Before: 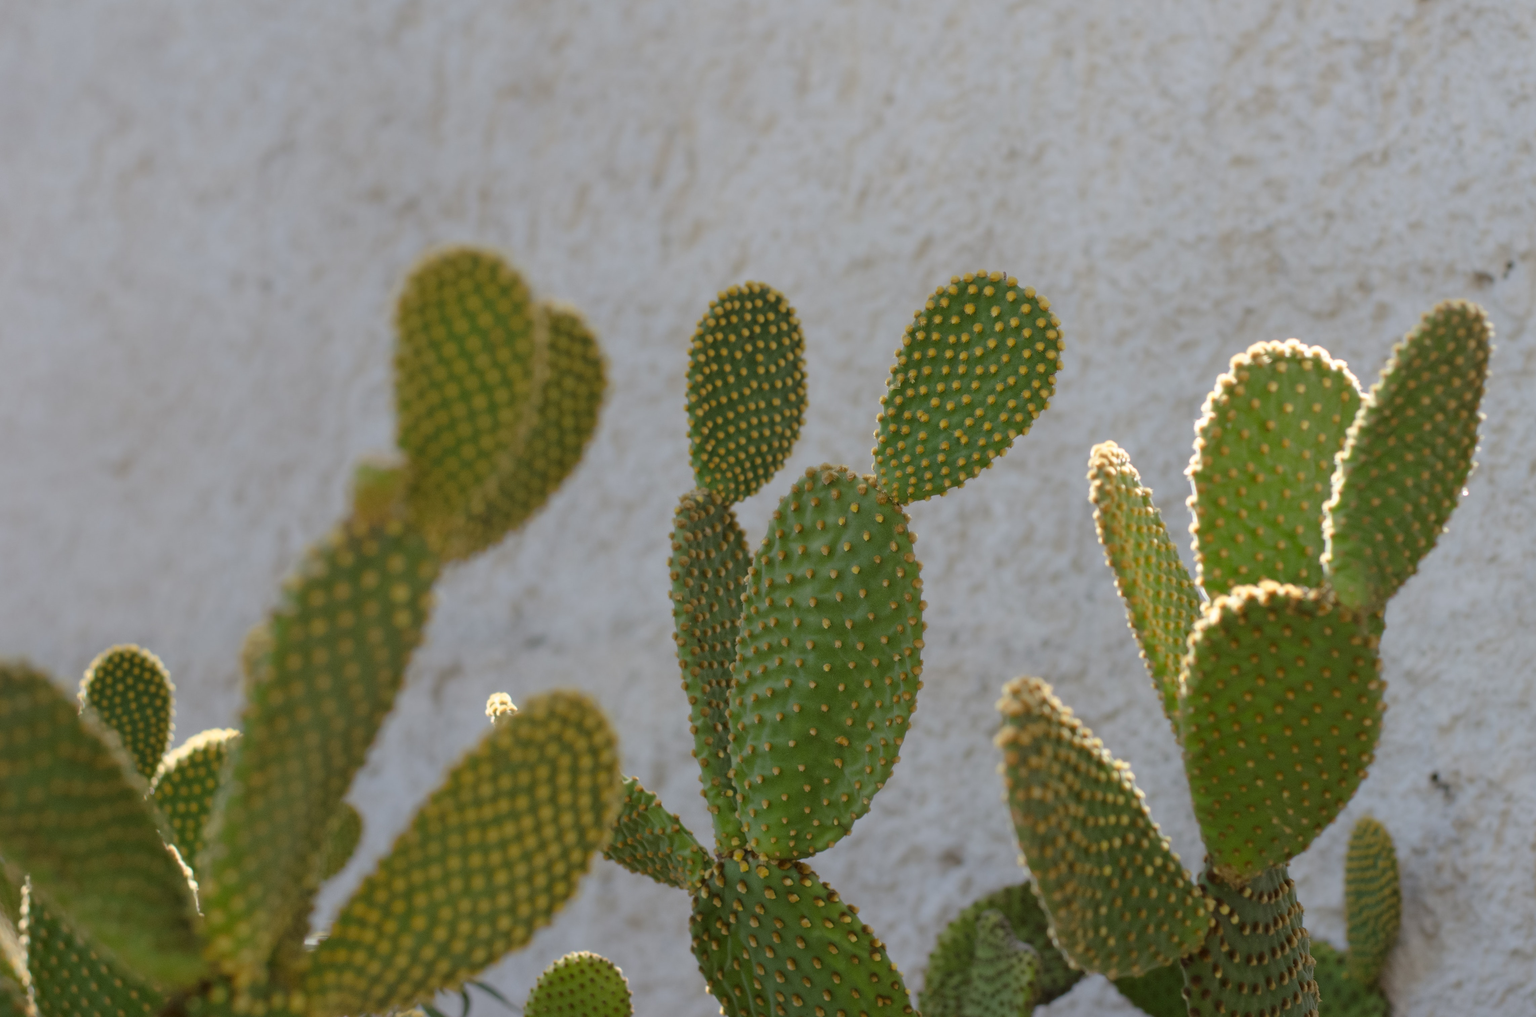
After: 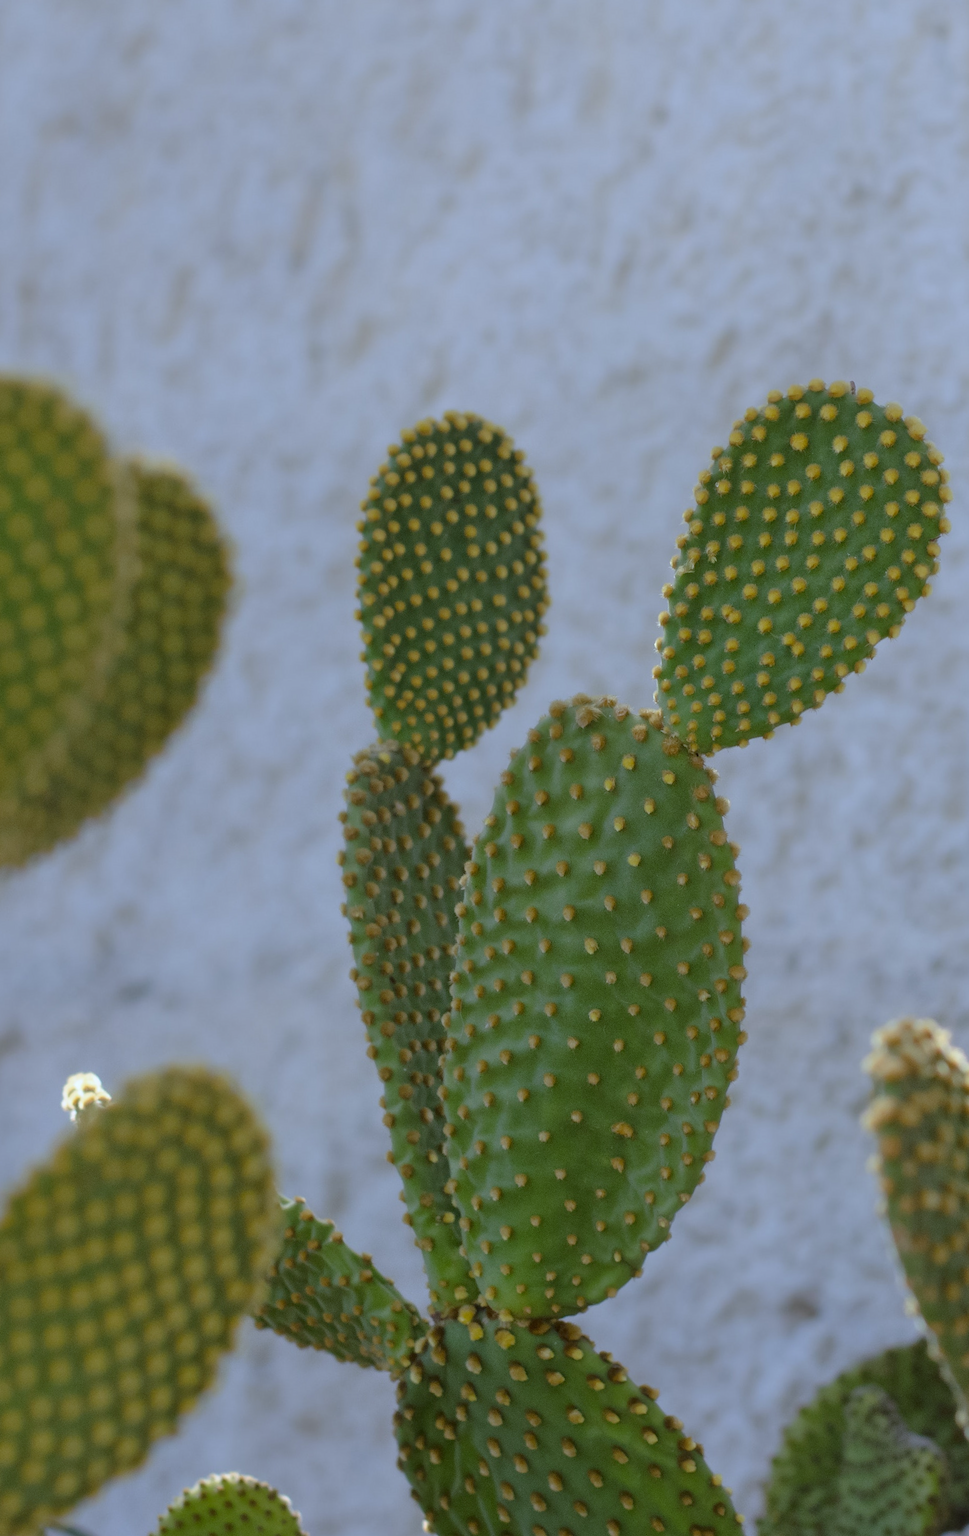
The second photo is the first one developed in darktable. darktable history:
crop: left 28.583%, right 29.231%
rotate and perspective: rotation -2.12°, lens shift (vertical) 0.009, lens shift (horizontal) -0.008, automatic cropping original format, crop left 0.036, crop right 0.964, crop top 0.05, crop bottom 0.959
white balance: red 0.926, green 1.003, blue 1.133
